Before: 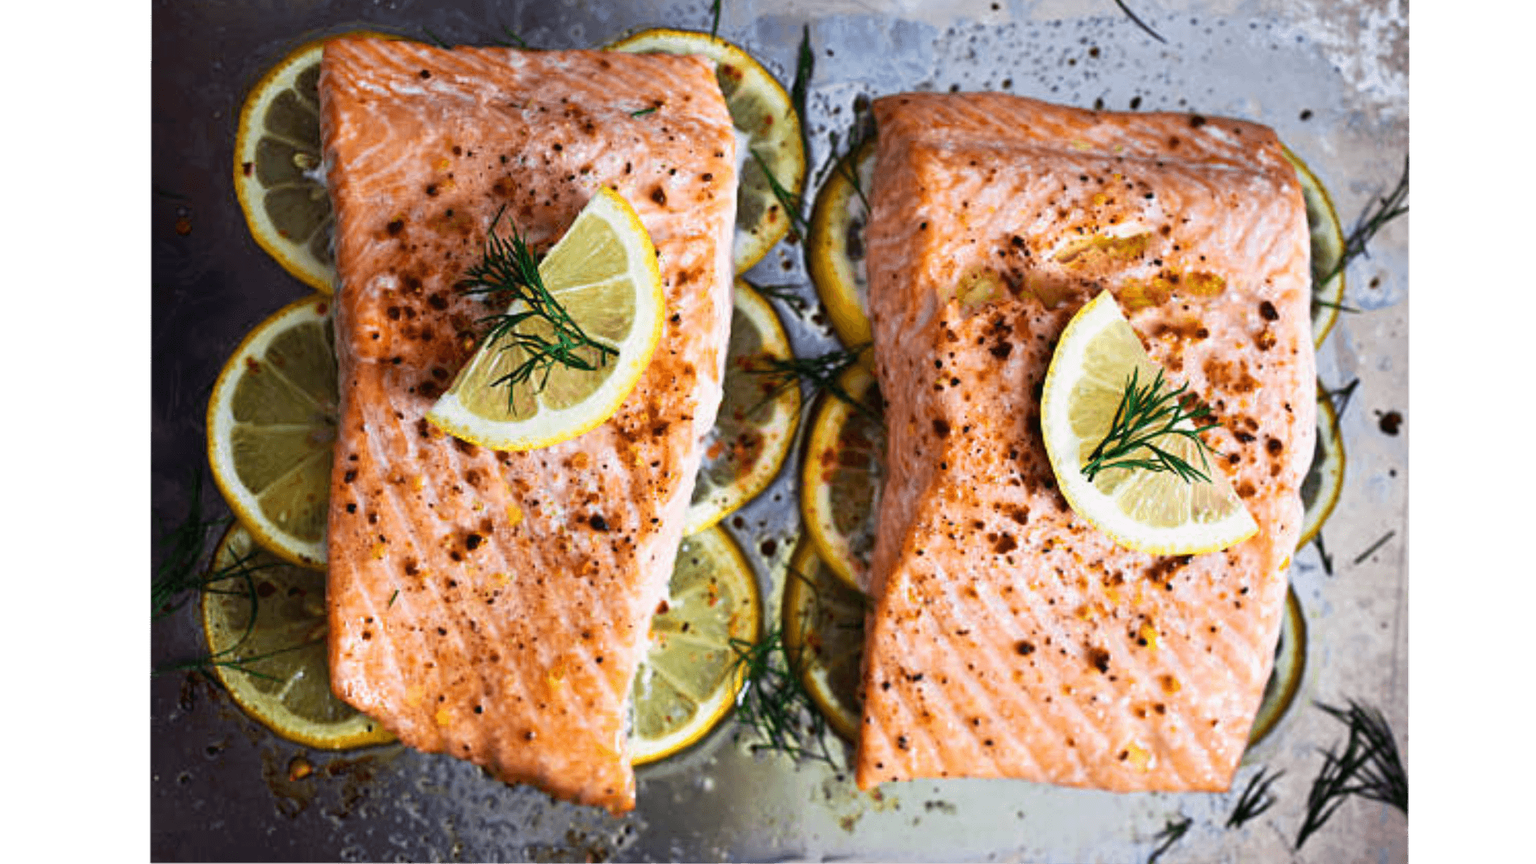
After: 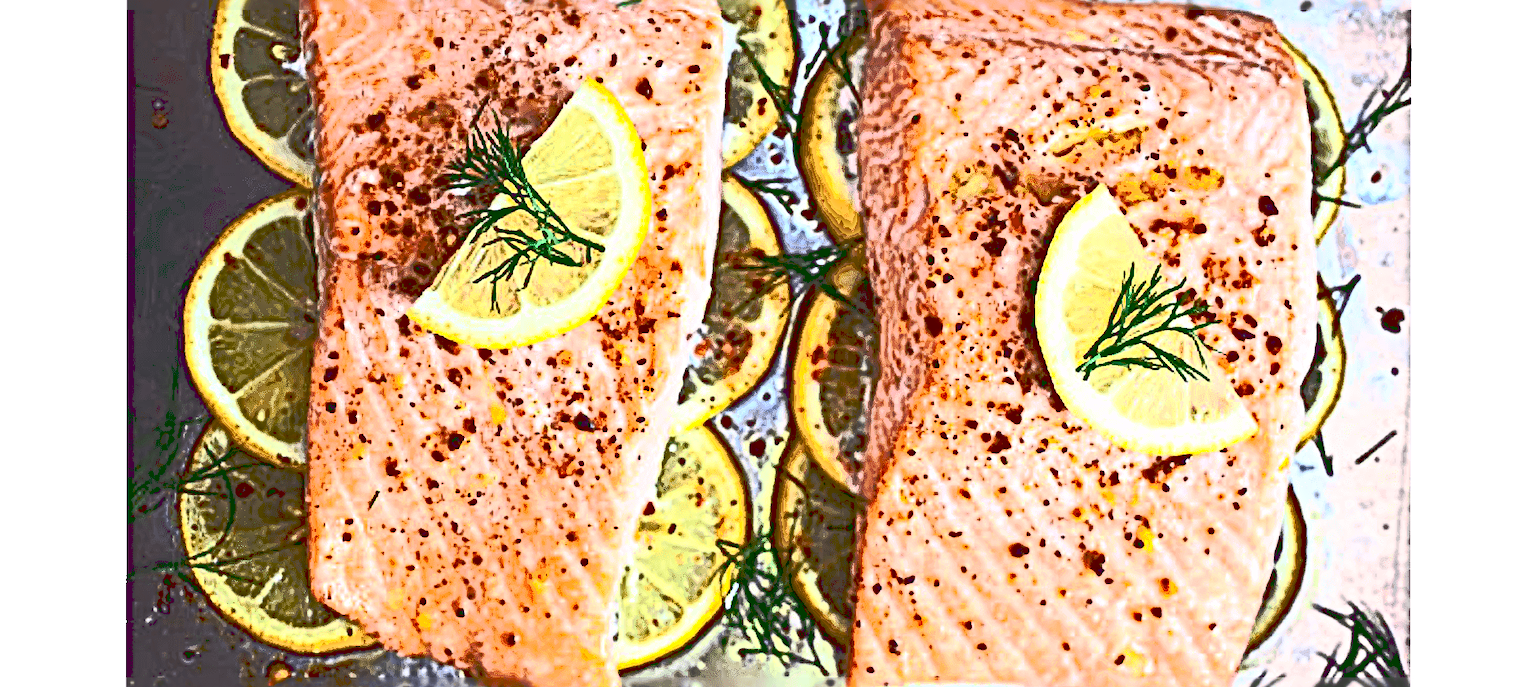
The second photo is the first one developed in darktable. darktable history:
tone curve: curves: ch0 [(0, 0) (0.003, 0.217) (0.011, 0.217) (0.025, 0.229) (0.044, 0.243) (0.069, 0.253) (0.1, 0.265) (0.136, 0.281) (0.177, 0.305) (0.224, 0.331) (0.277, 0.369) (0.335, 0.415) (0.399, 0.472) (0.468, 0.543) (0.543, 0.609) (0.623, 0.676) (0.709, 0.734) (0.801, 0.798) (0.898, 0.849) (1, 1)], preserve colors none
contrast brightness saturation: contrast 0.83, brightness 0.59, saturation 0.59
haze removal: compatibility mode true, adaptive false
crop and rotate: left 1.814%, top 12.818%, right 0.25%, bottom 9.225%
sharpen: radius 6.3, amount 1.8, threshold 0
